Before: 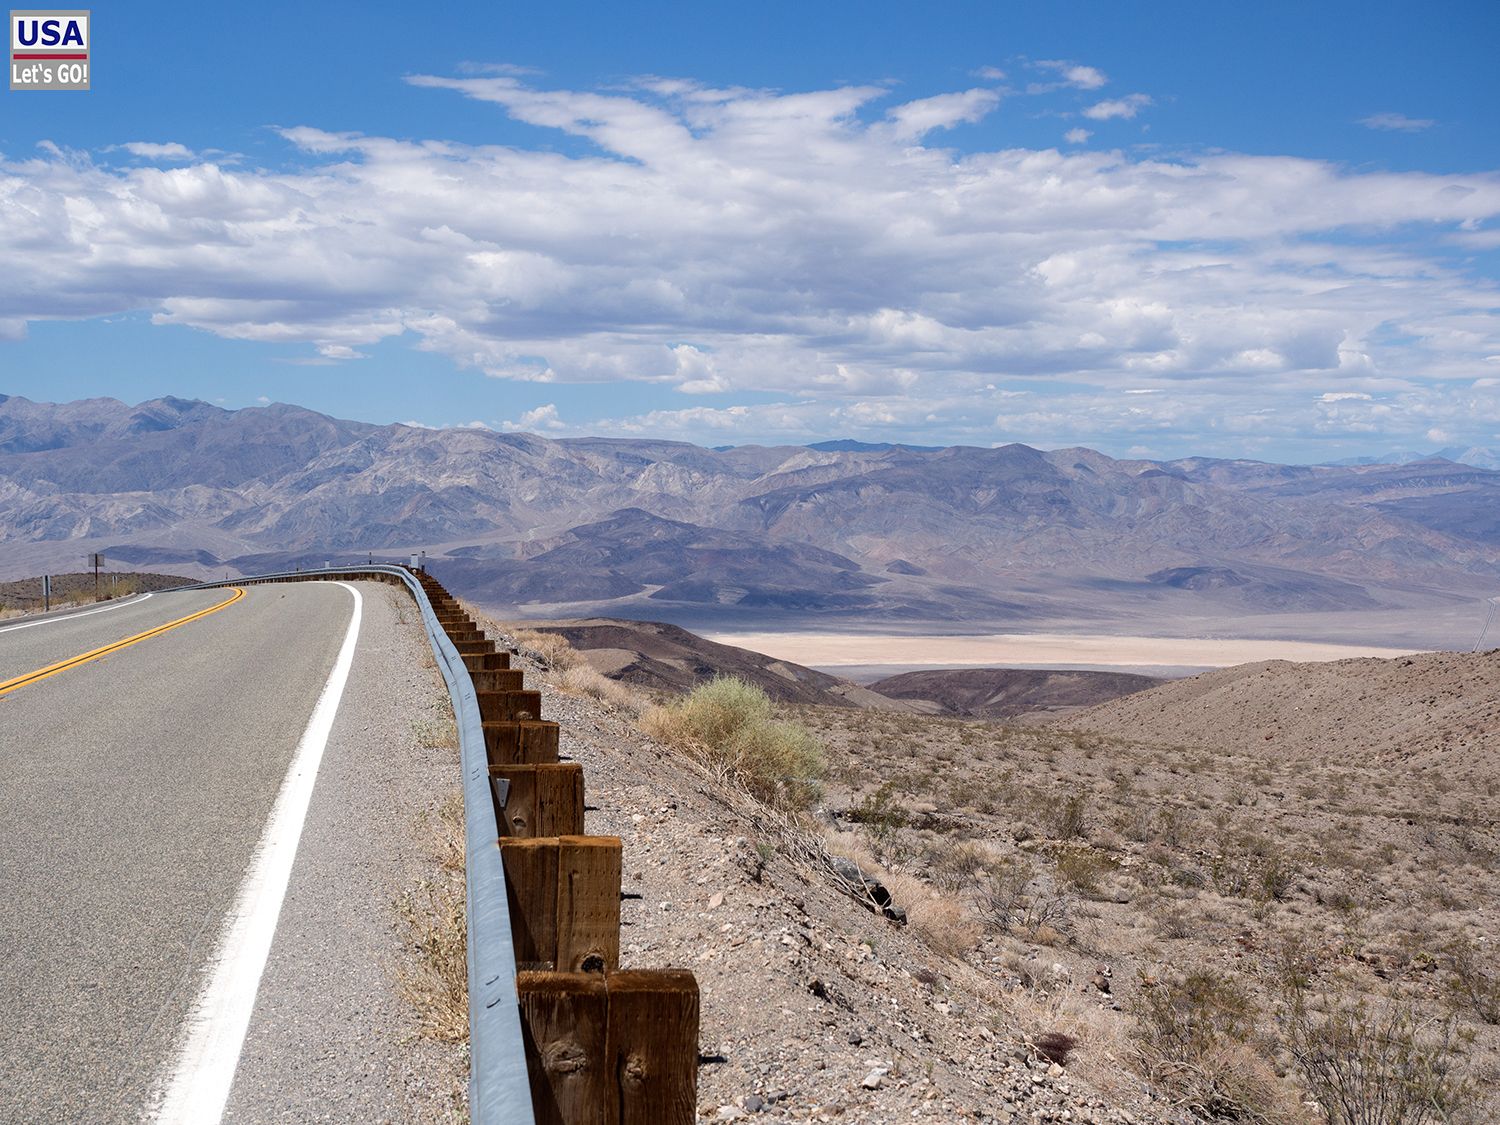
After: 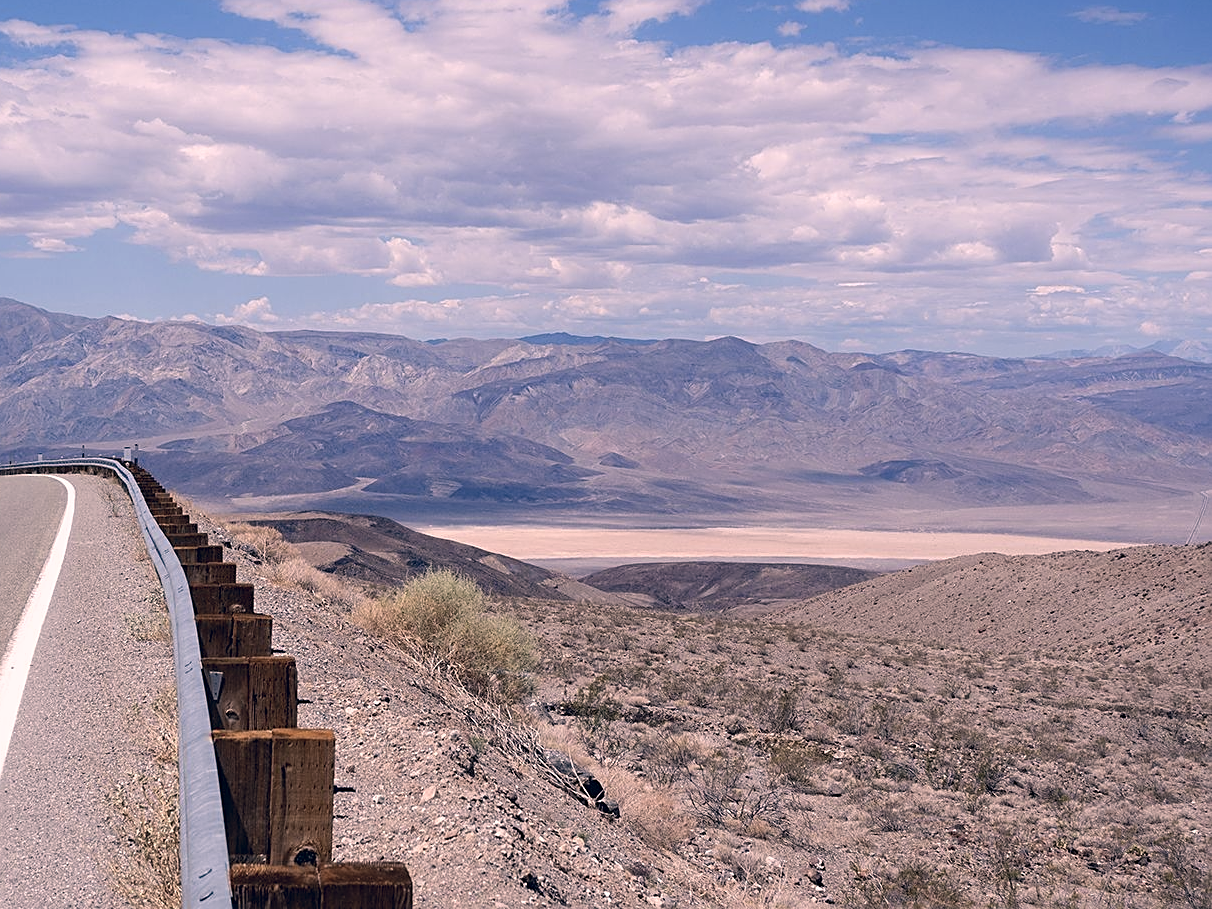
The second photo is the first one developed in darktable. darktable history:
crop: left 19.159%, top 9.58%, bottom 9.58%
sharpen: on, module defaults
color correction: highlights a* 14.46, highlights b* 5.85, shadows a* -5.53, shadows b* -15.24, saturation 0.85
